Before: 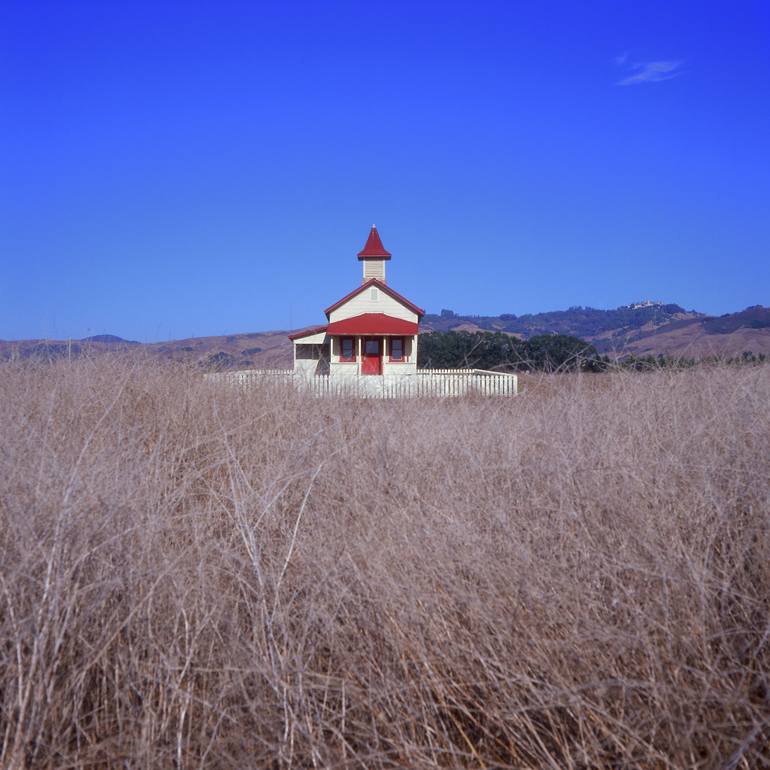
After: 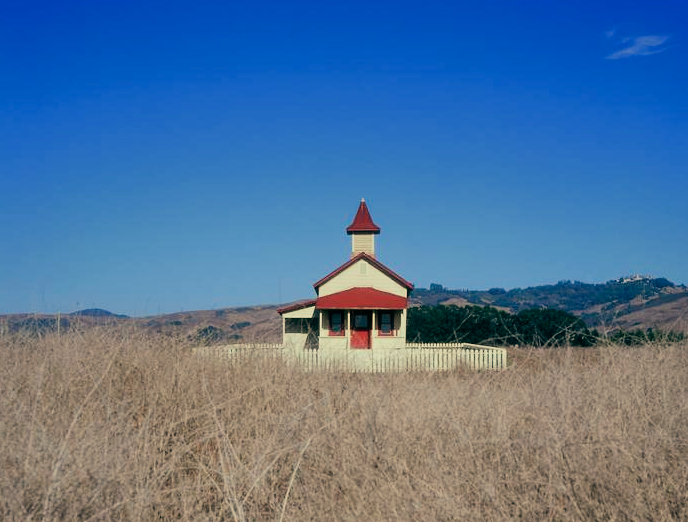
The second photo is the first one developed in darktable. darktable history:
color balance: mode lift, gamma, gain (sRGB), lift [1, 0.69, 1, 1], gamma [1, 1.482, 1, 1], gain [1, 1, 1, 0.802]
crop: left 1.509%, top 3.452%, right 7.696%, bottom 28.452%
filmic rgb: black relative exposure -7.5 EV, white relative exposure 5 EV, hardness 3.31, contrast 1.3, contrast in shadows safe
